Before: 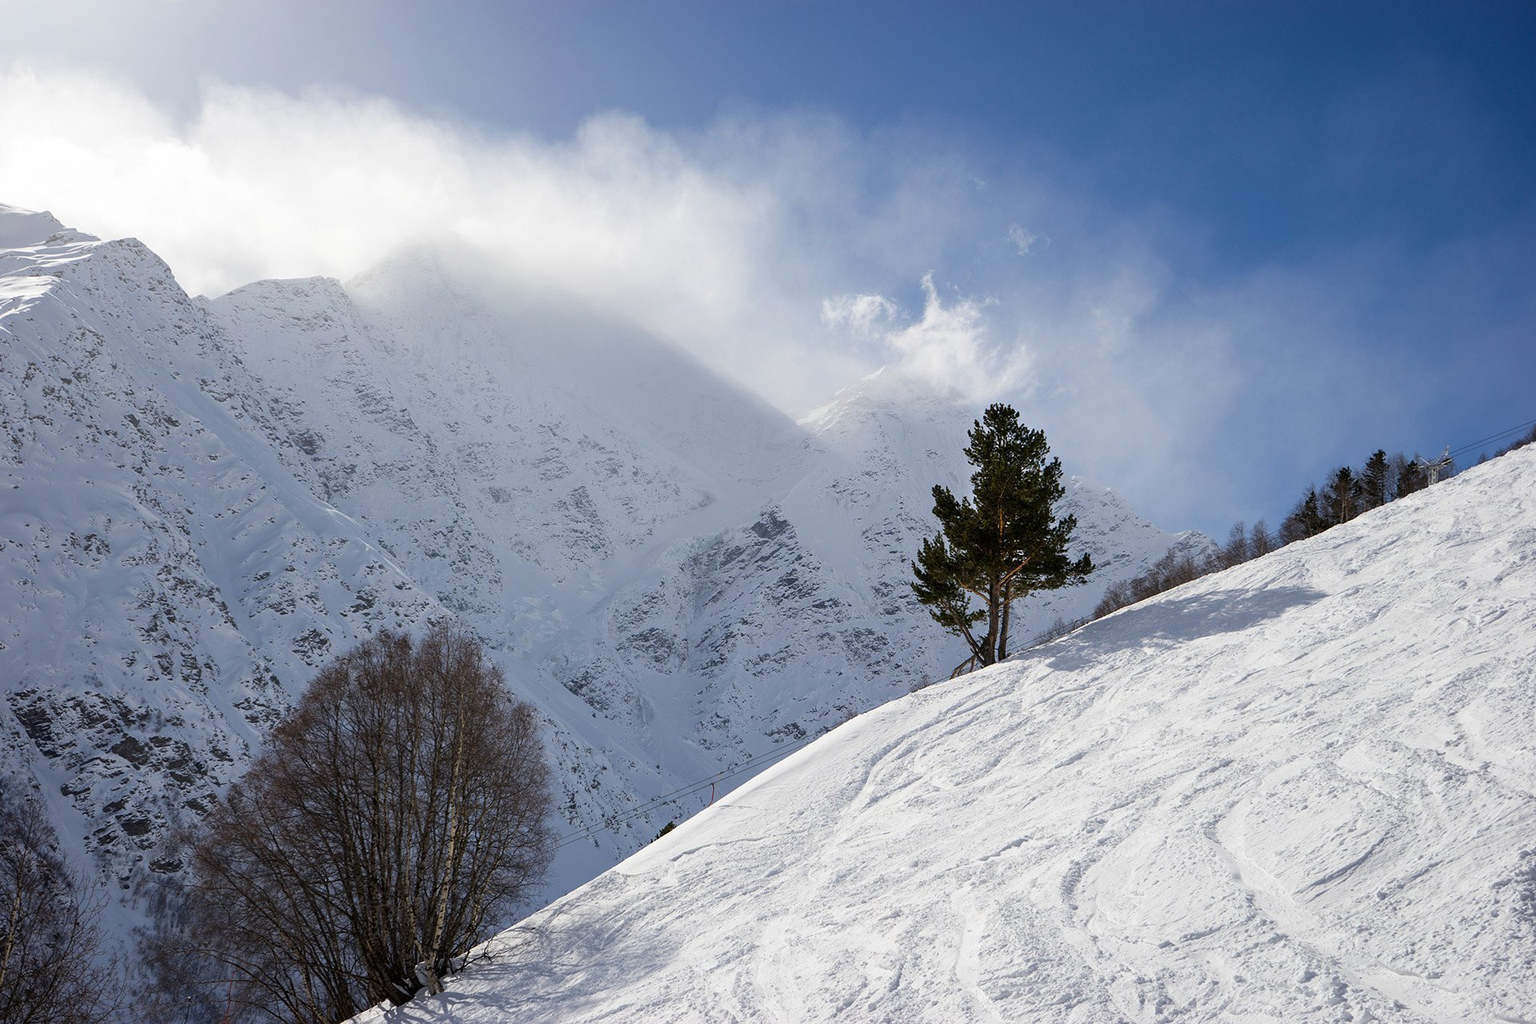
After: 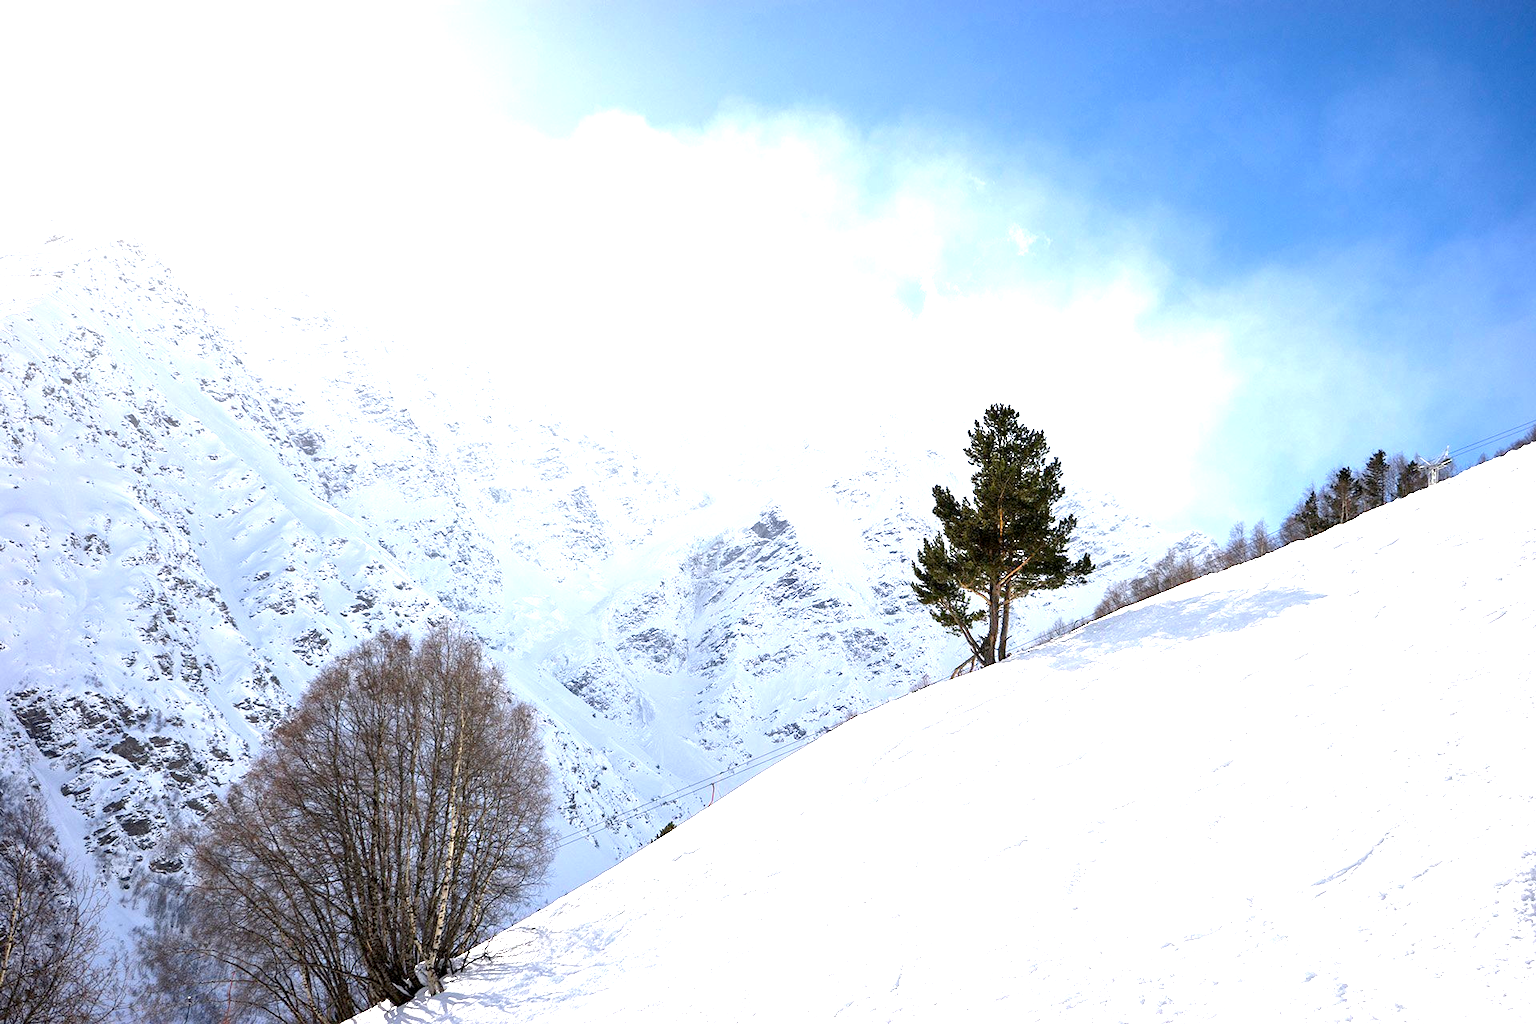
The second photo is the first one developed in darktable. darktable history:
exposure: black level correction 0.001, exposure 1.839 EV, compensate highlight preservation false
